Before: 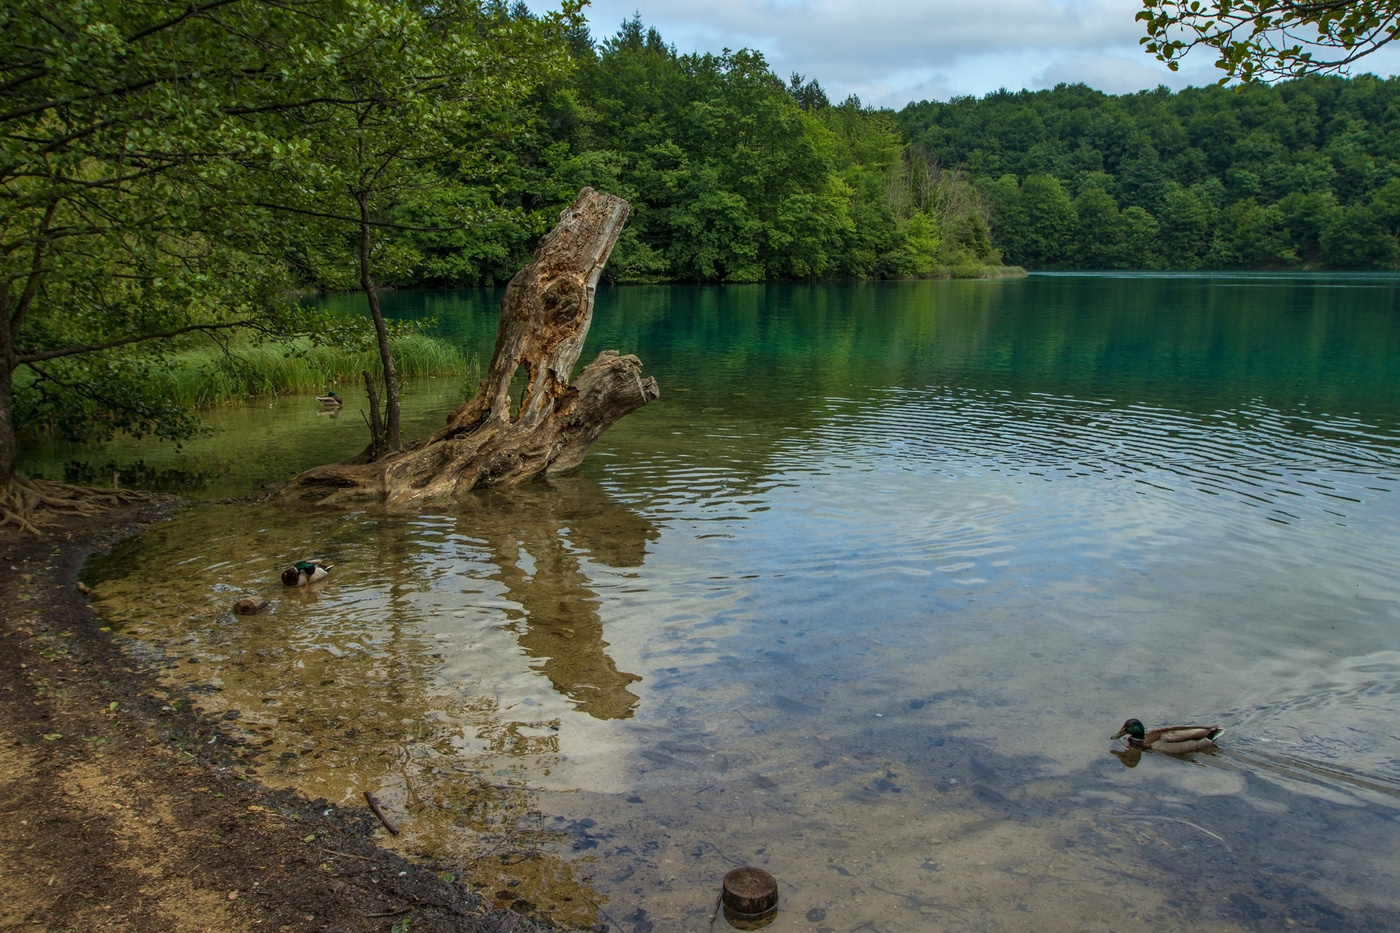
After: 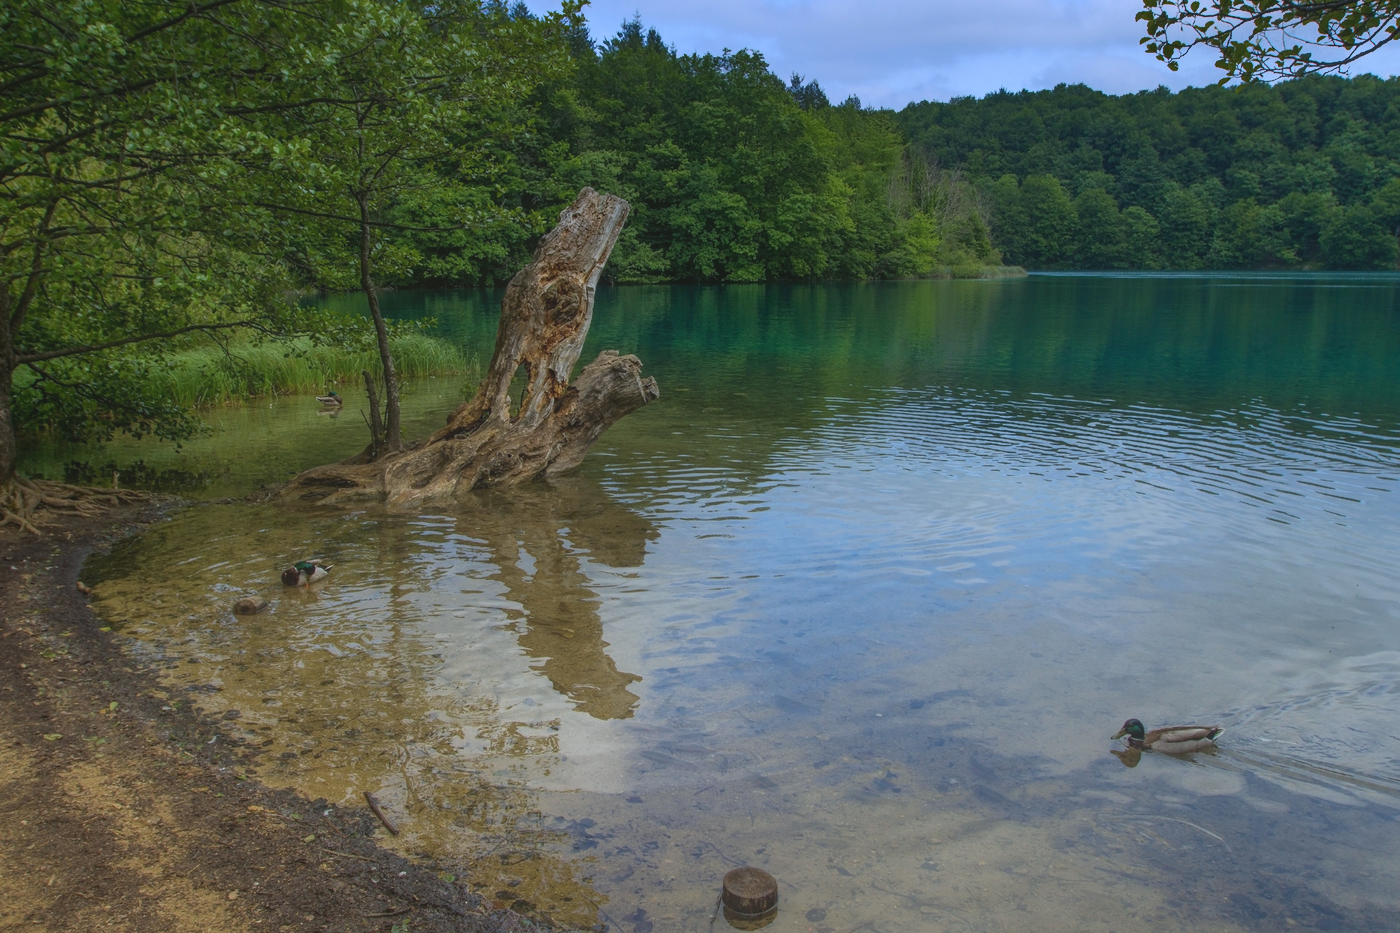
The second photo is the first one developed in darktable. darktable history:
white balance: red 0.974, blue 1.044
contrast equalizer: octaves 7, y [[0.6 ×6], [0.55 ×6], [0 ×6], [0 ×6], [0 ×6]], mix -1
graduated density: hue 238.83°, saturation 50%
shadows and highlights: low approximation 0.01, soften with gaussian
exposure: exposure 0.4 EV, compensate highlight preservation false
